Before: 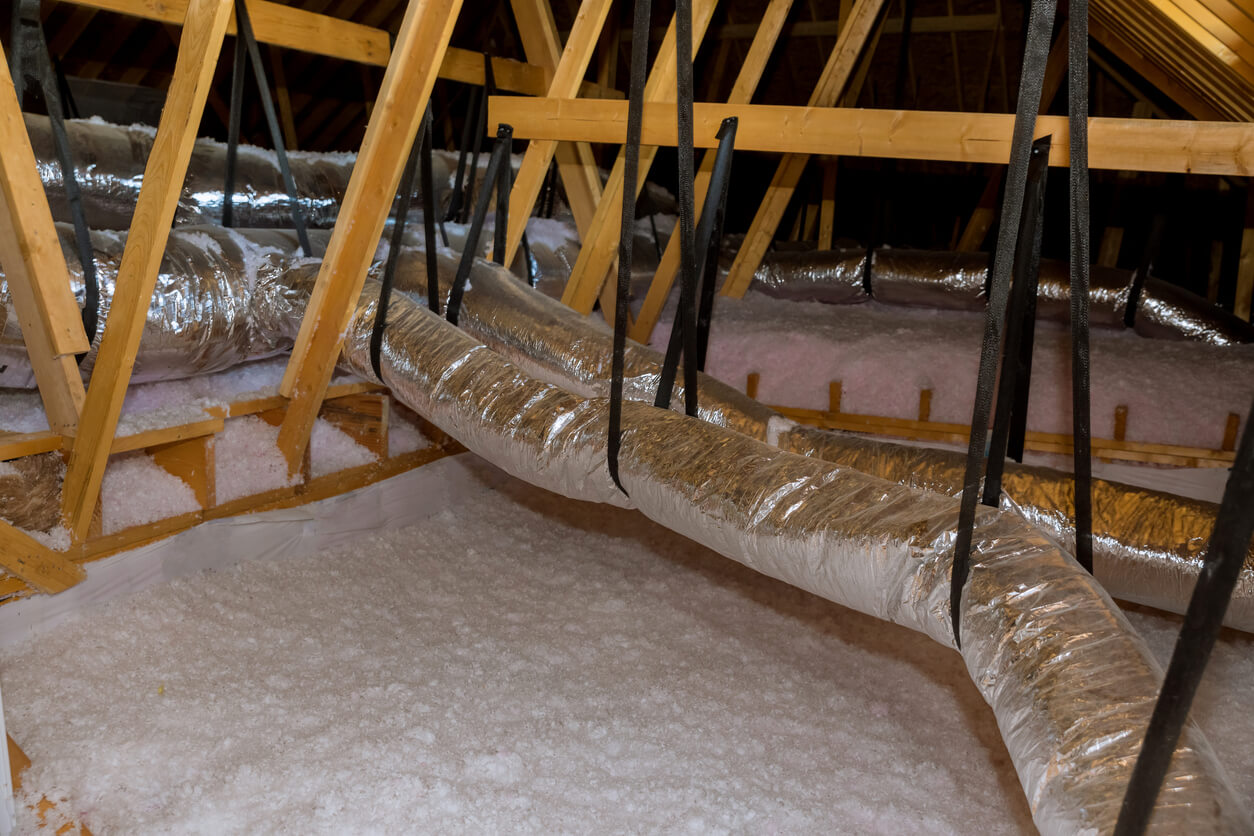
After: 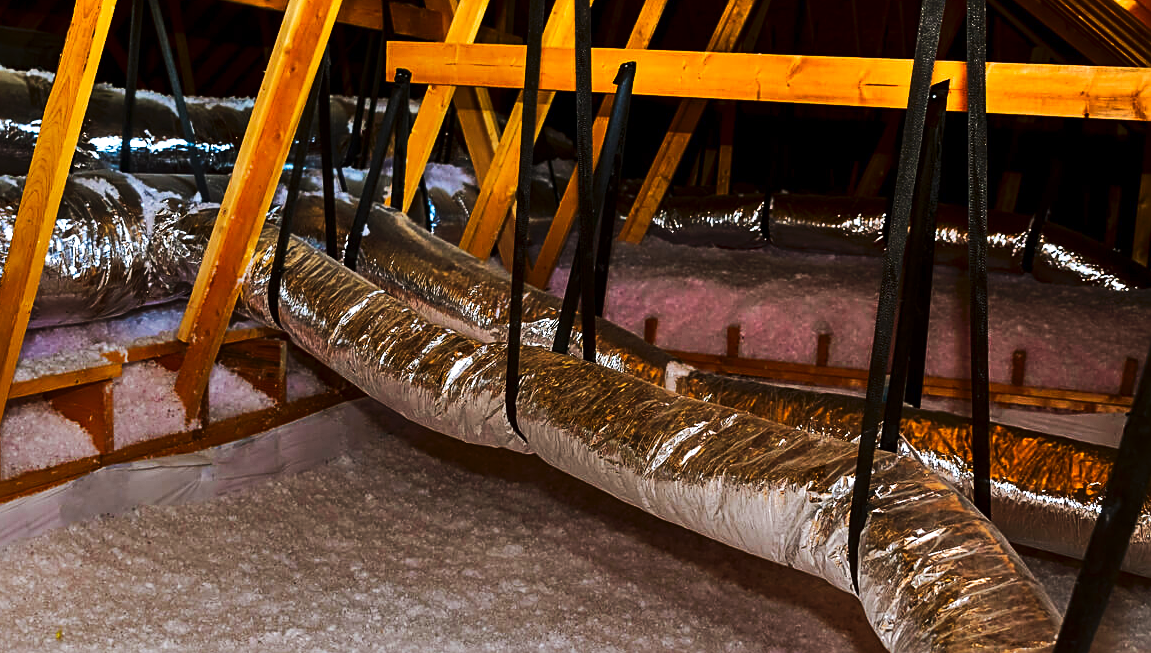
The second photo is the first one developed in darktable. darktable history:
tone equalizer: edges refinement/feathering 500, mask exposure compensation -1.57 EV, preserve details no
tone curve: curves: ch0 [(0, 0) (0.003, 0.003) (0.011, 0.009) (0.025, 0.018) (0.044, 0.028) (0.069, 0.038) (0.1, 0.049) (0.136, 0.062) (0.177, 0.089) (0.224, 0.123) (0.277, 0.165) (0.335, 0.223) (0.399, 0.293) (0.468, 0.385) (0.543, 0.497) (0.623, 0.613) (0.709, 0.716) (0.801, 0.802) (0.898, 0.887) (1, 1)], preserve colors none
crop: left 8.161%, top 6.609%, bottom 15.233%
exposure: exposure 0.658 EV, compensate highlight preservation false
shadows and highlights: soften with gaussian
sharpen: amount 0.556
contrast brightness saturation: brightness -0.255, saturation 0.205
